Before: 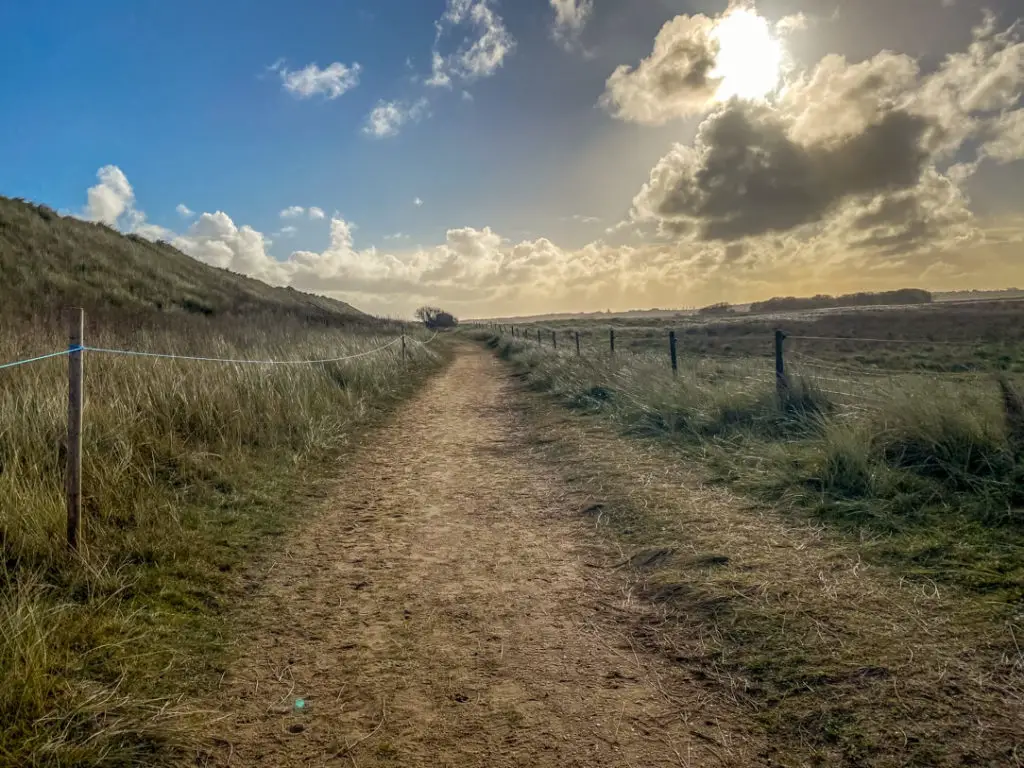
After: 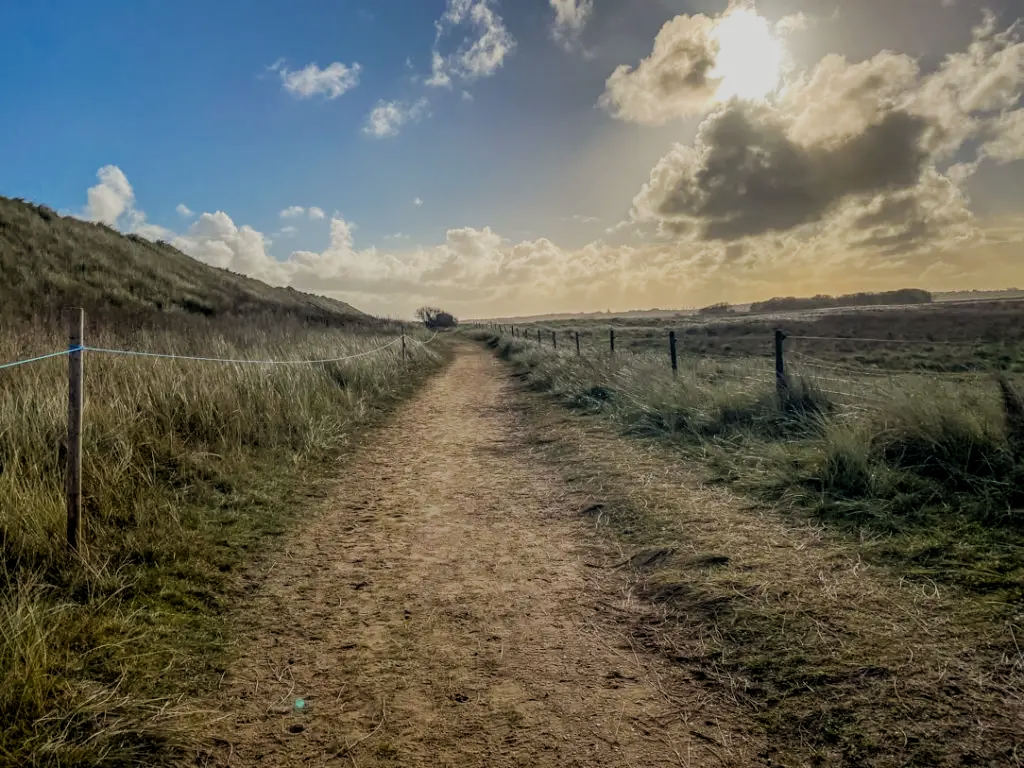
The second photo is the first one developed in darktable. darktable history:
filmic rgb: black relative exposure -7.65 EV, white relative exposure 4.56 EV, hardness 3.61, contrast 1.059
